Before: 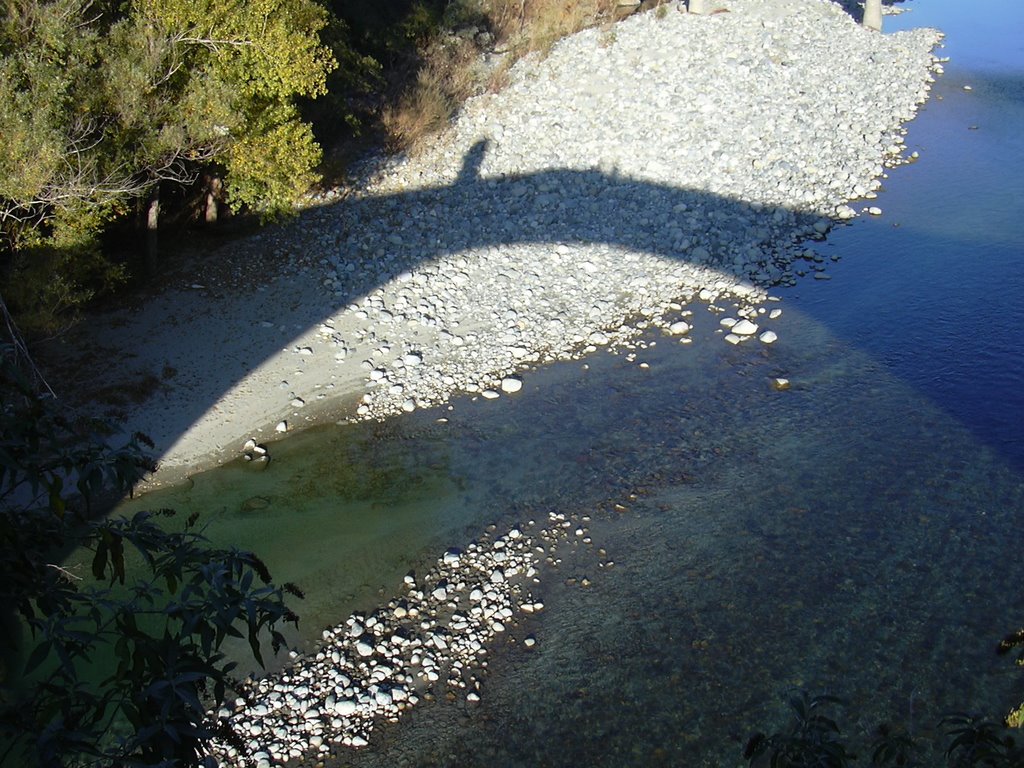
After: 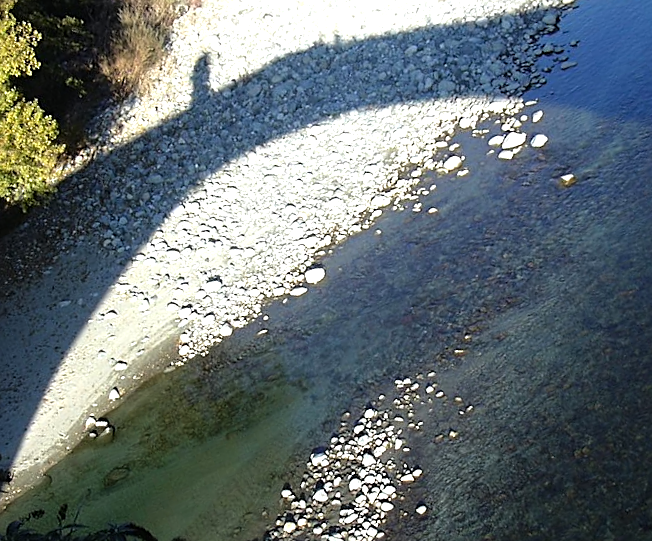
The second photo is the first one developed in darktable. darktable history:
crop and rotate: angle 20.37°, left 6.937%, right 3.706%, bottom 1.149%
tone equalizer: -8 EV -0.776 EV, -7 EV -0.674 EV, -6 EV -0.574 EV, -5 EV -0.415 EV, -3 EV 0.374 EV, -2 EV 0.6 EV, -1 EV 0.688 EV, +0 EV 0.757 EV
sharpen: on, module defaults
